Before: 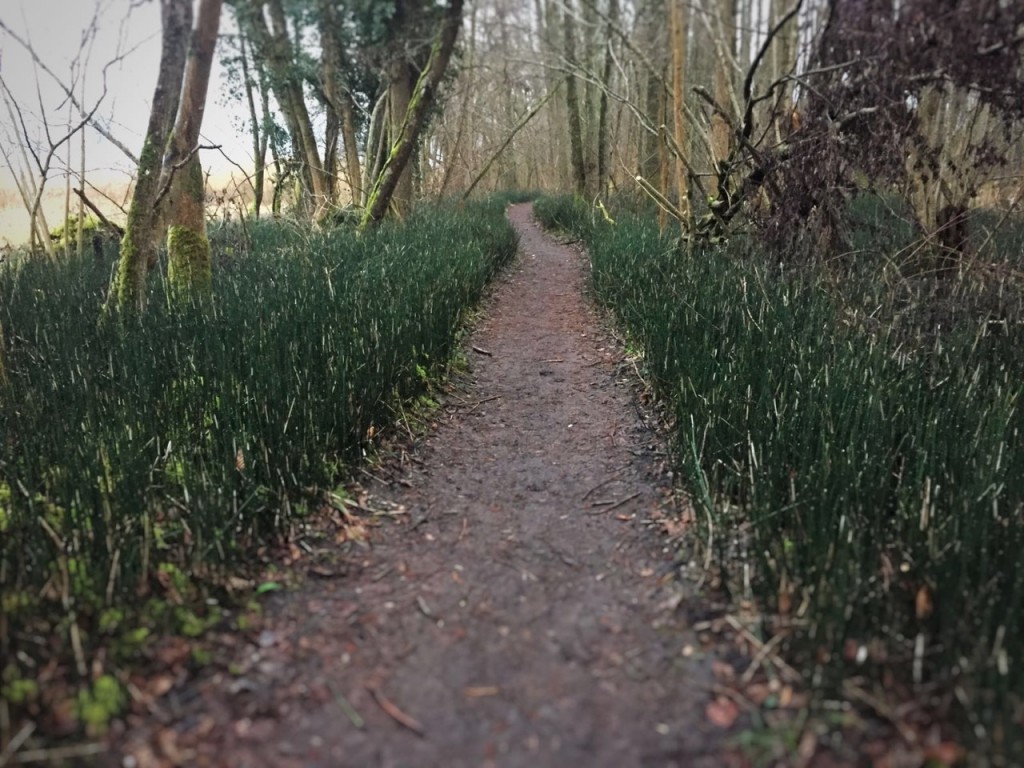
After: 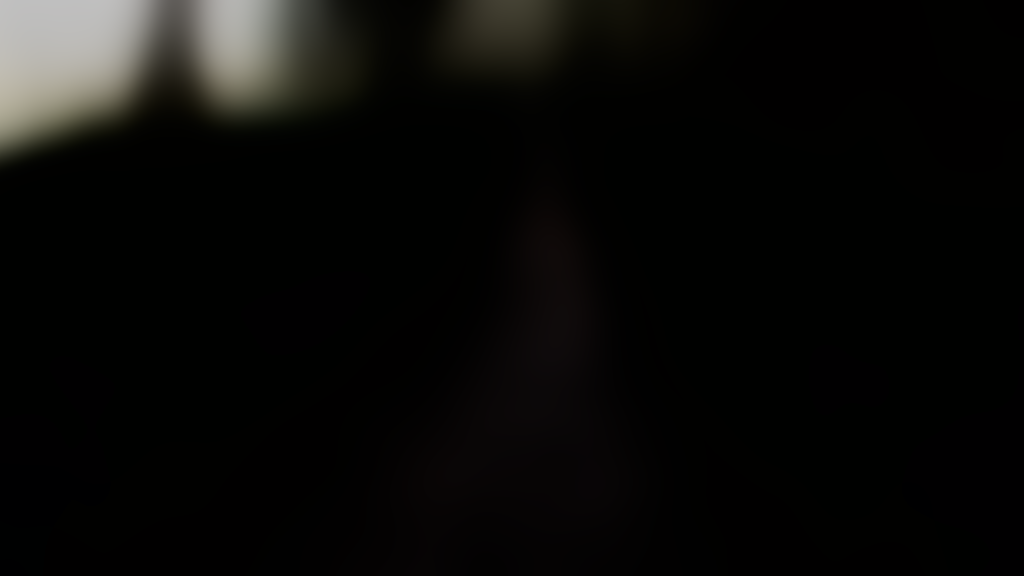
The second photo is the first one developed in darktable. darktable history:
filmic rgb: black relative exposure -5 EV, hardness 2.88, contrast 1.3, highlights saturation mix -30%
crop: top 13.819%, bottom 11.169%
sharpen: on, module defaults
lowpass: radius 31.92, contrast 1.72, brightness -0.98, saturation 0.94
